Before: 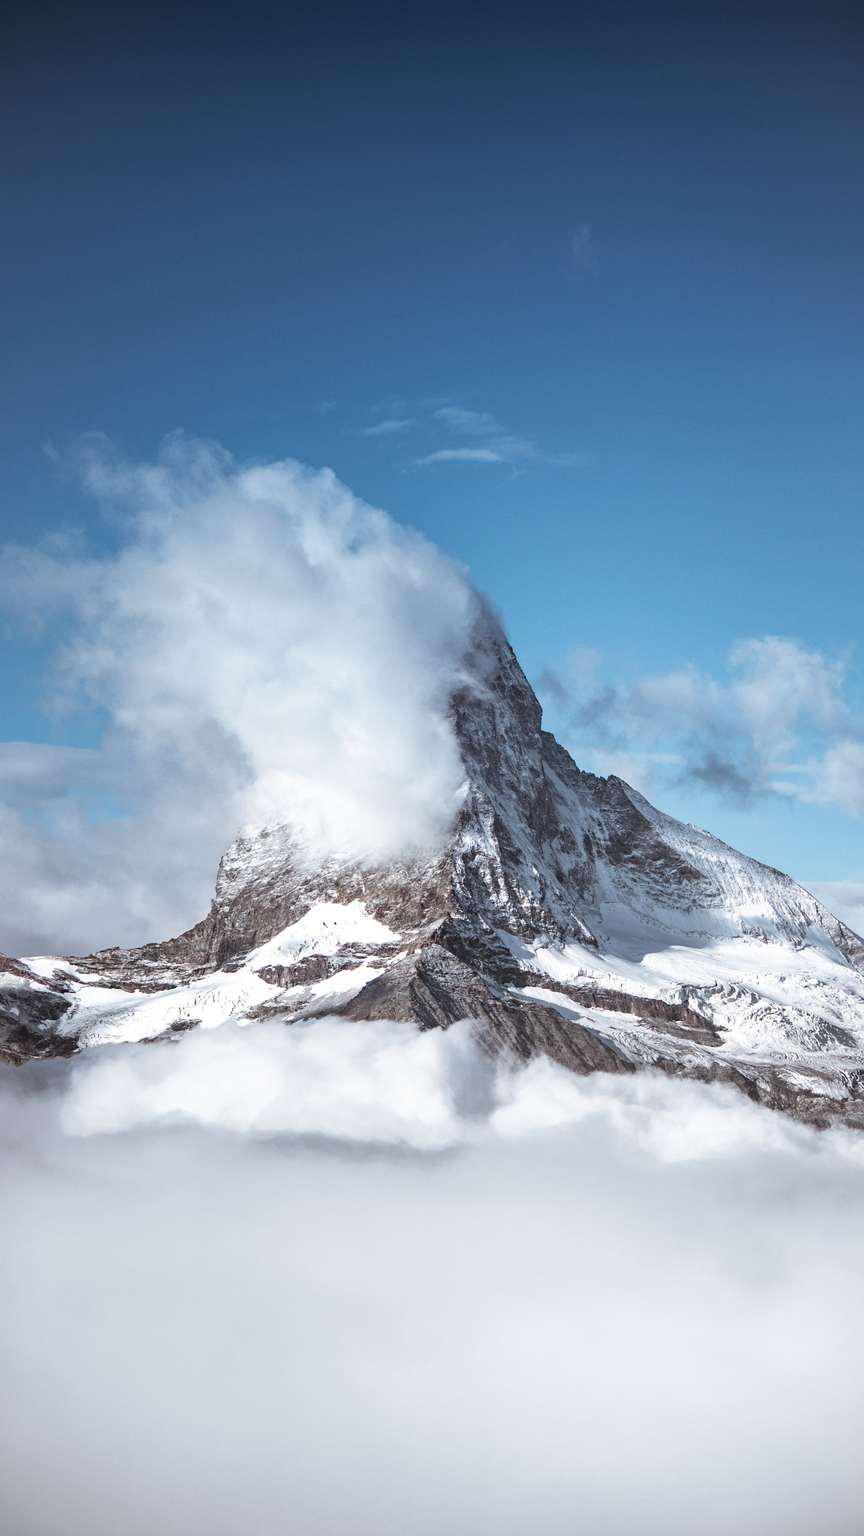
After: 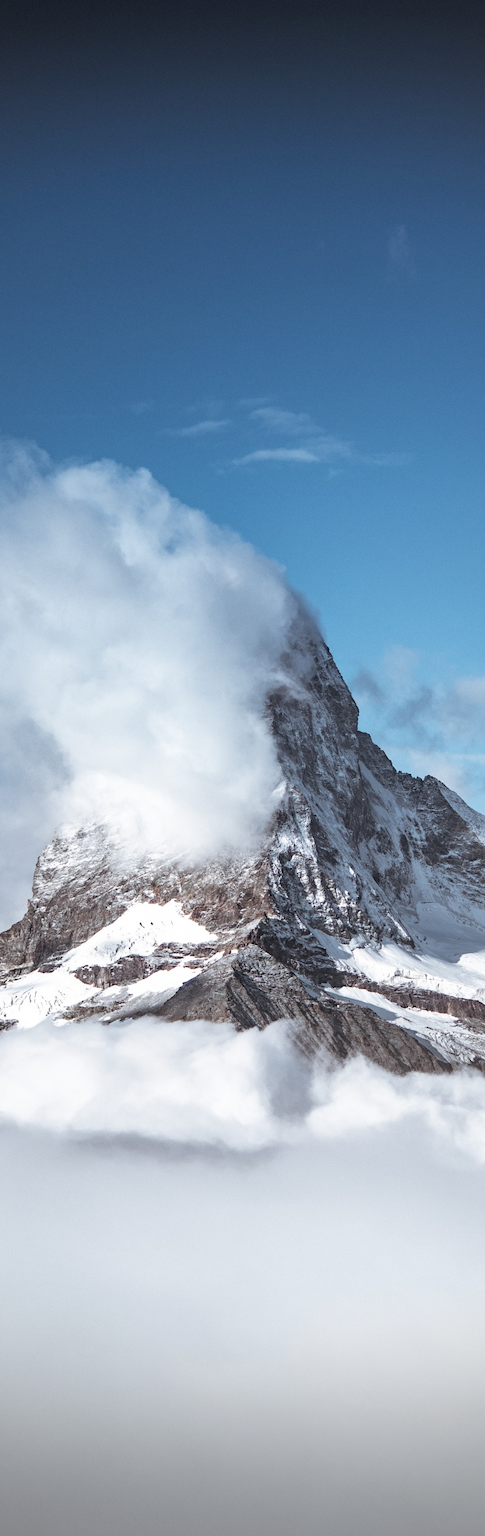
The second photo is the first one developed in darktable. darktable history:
vignetting: fall-off start 99.49%, center (-0.031, -0.036), width/height ratio 1.311, dithering 8-bit output, unbound false
crop: left 21.276%, right 22.523%
